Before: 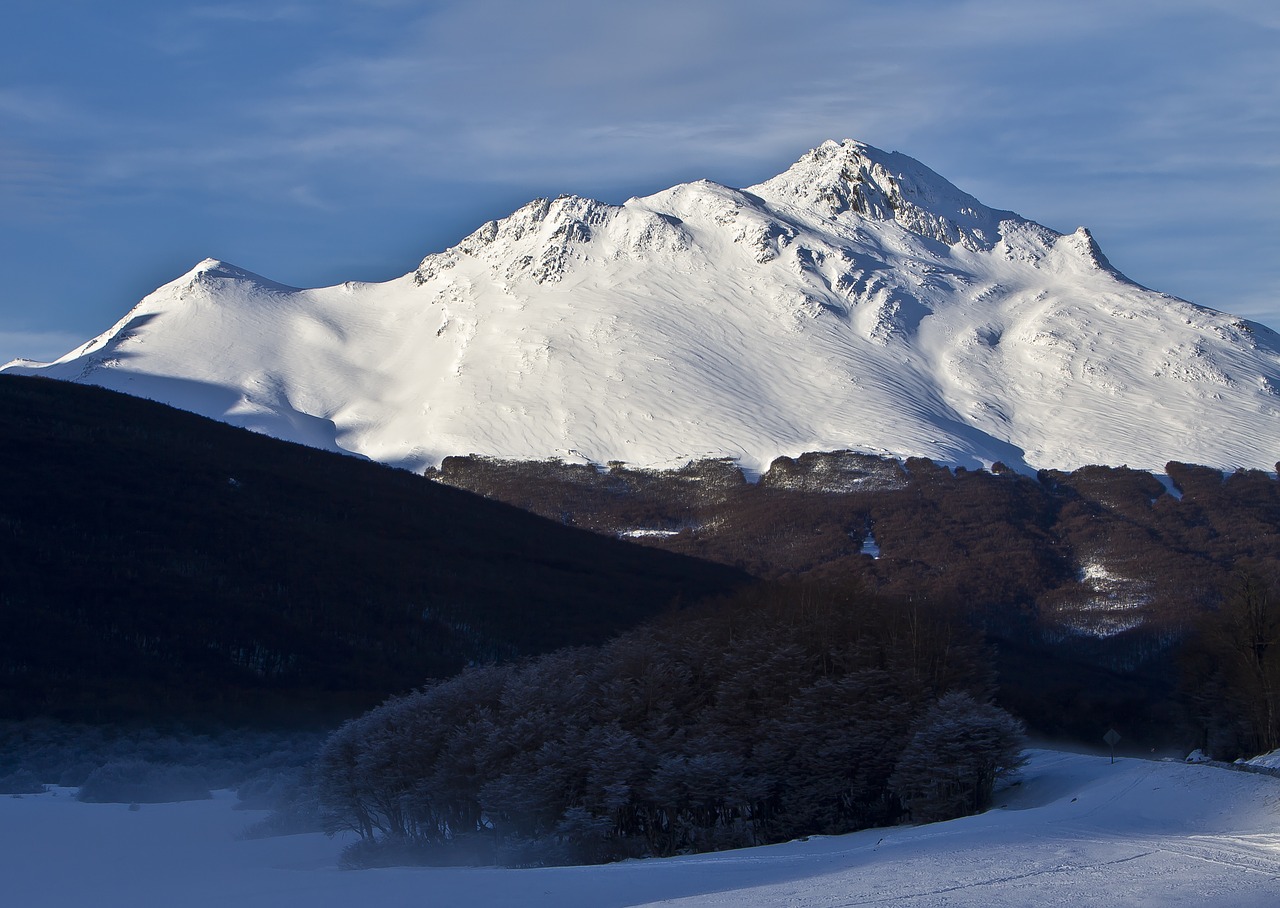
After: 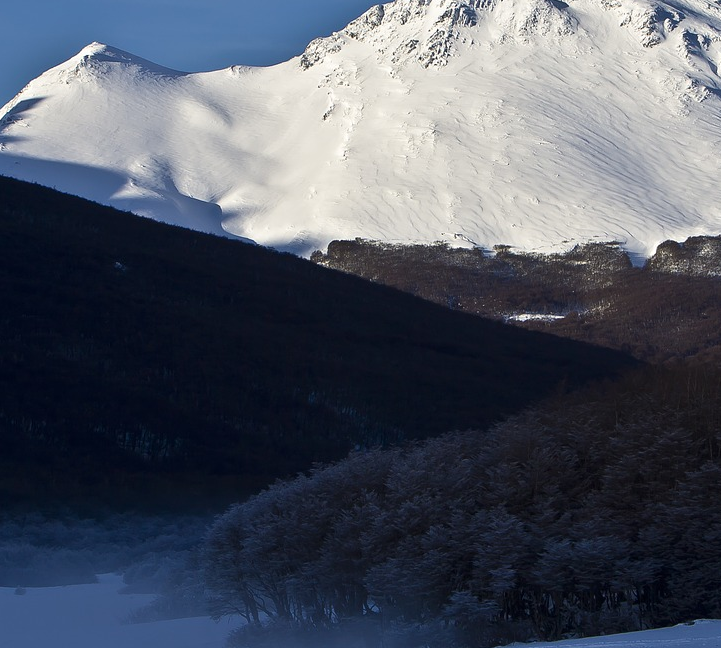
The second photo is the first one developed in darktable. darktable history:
crop: left 8.966%, top 23.852%, right 34.699%, bottom 4.703%
tone equalizer: on, module defaults
